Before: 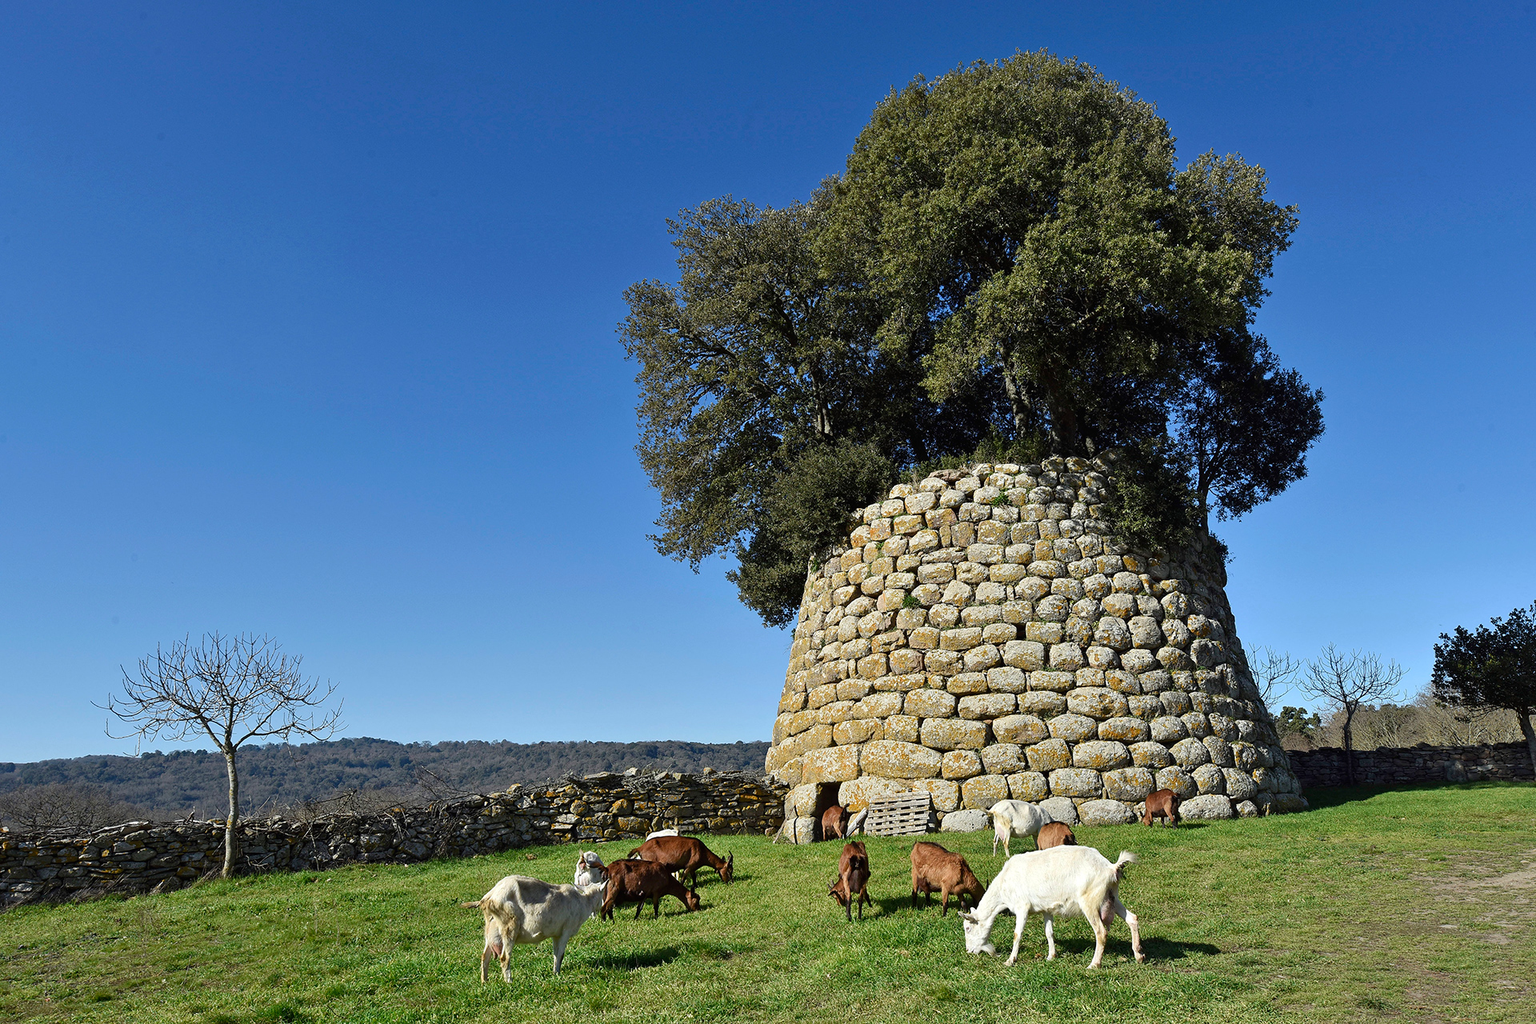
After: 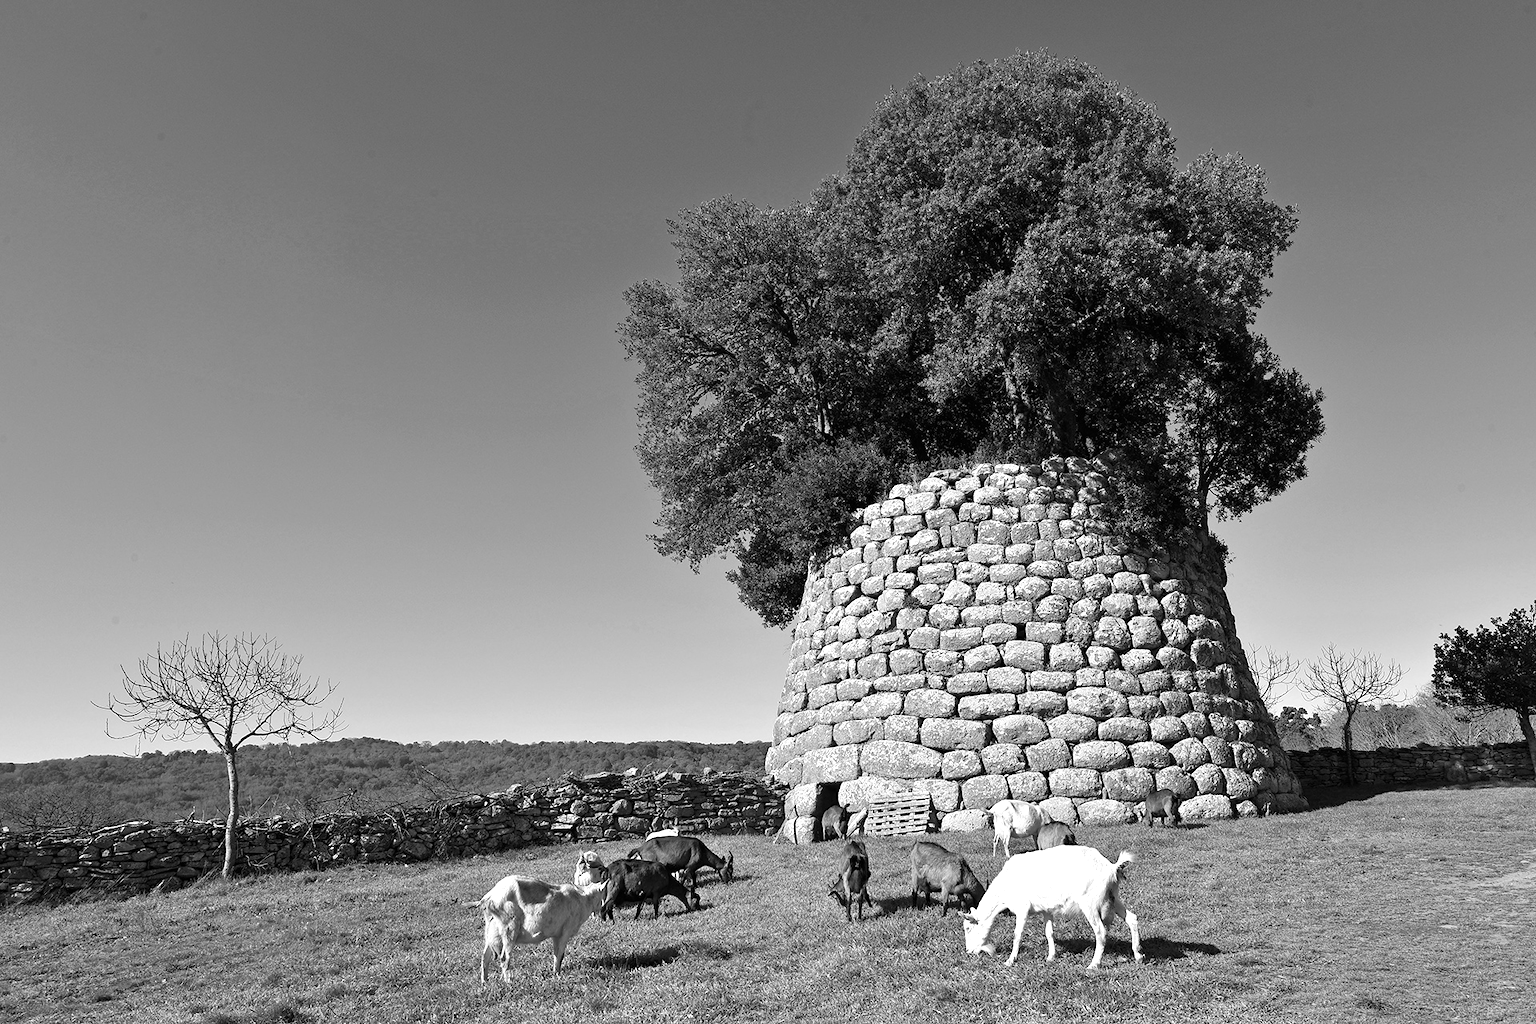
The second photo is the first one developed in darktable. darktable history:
monochrome: on, module defaults
exposure: black level correction 0.001, exposure 0.5 EV, compensate exposure bias true, compensate highlight preservation false
